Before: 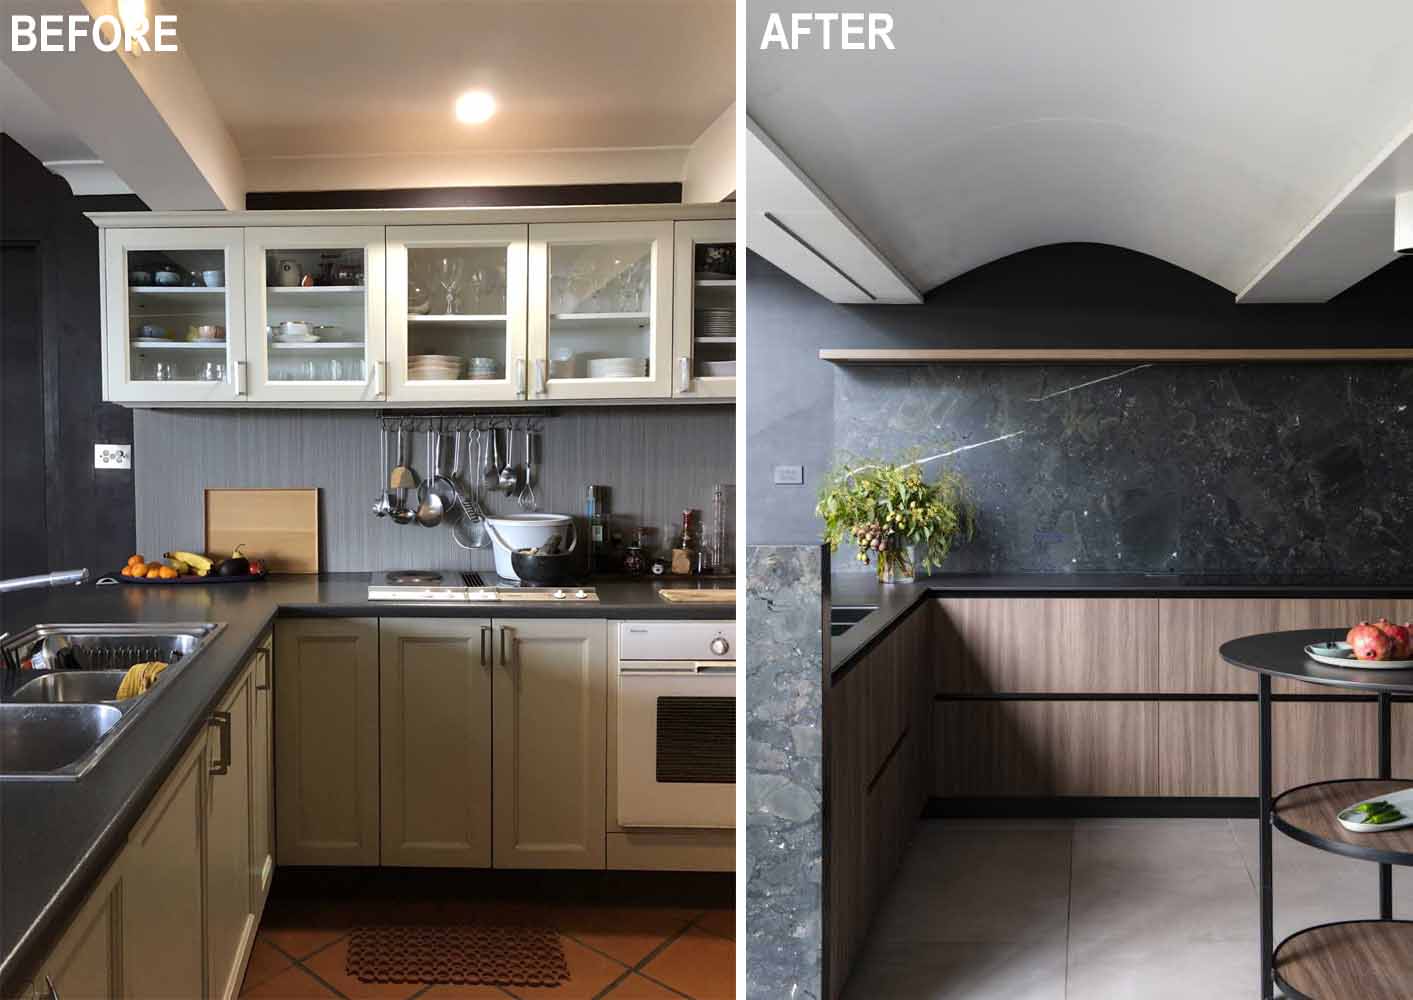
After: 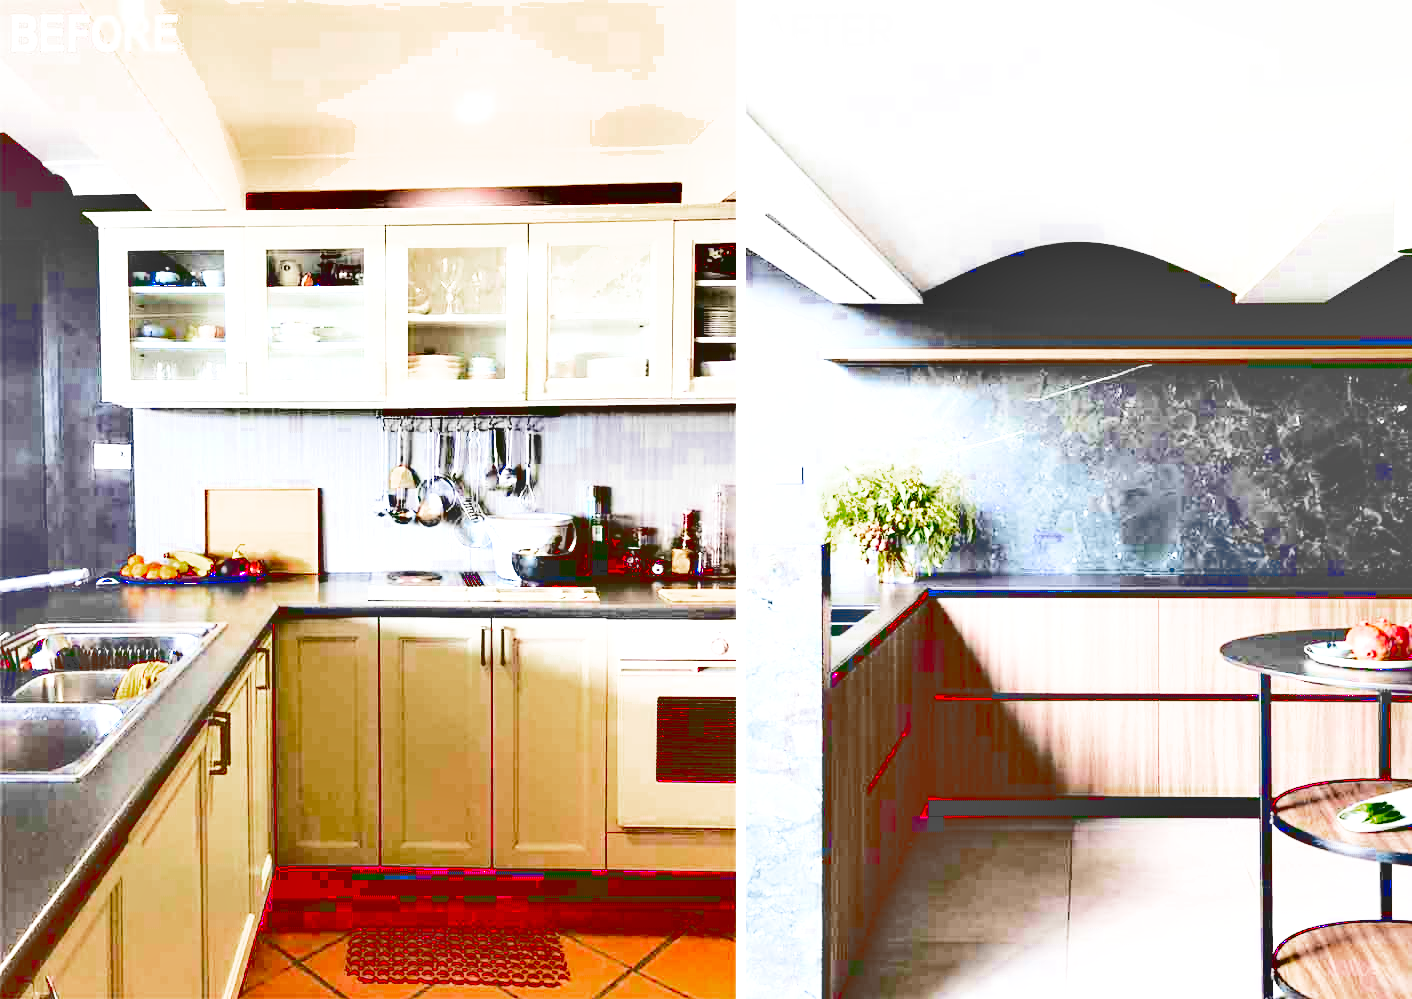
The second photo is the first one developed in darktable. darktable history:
contrast brightness saturation: contrast 0.214, brightness -0.103, saturation 0.211
exposure: black level correction 0, exposure 1.988 EV, compensate exposure bias true, compensate highlight preservation false
shadows and highlights: soften with gaussian
color zones: curves: ch0 [(0.27, 0.396) (0.563, 0.504) (0.75, 0.5) (0.787, 0.307)]
base curve: curves: ch0 [(0, 0) (0.028, 0.03) (0.121, 0.232) (0.46, 0.748) (0.859, 0.968) (1, 1)], preserve colors none
tone curve: curves: ch0 [(0, 0) (0.003, 0.334) (0.011, 0.338) (0.025, 0.338) (0.044, 0.338) (0.069, 0.339) (0.1, 0.342) (0.136, 0.343) (0.177, 0.349) (0.224, 0.36) (0.277, 0.385) (0.335, 0.42) (0.399, 0.465) (0.468, 0.535) (0.543, 0.632) (0.623, 0.73) (0.709, 0.814) (0.801, 0.879) (0.898, 0.935) (1, 1)], color space Lab, linked channels, preserve colors none
